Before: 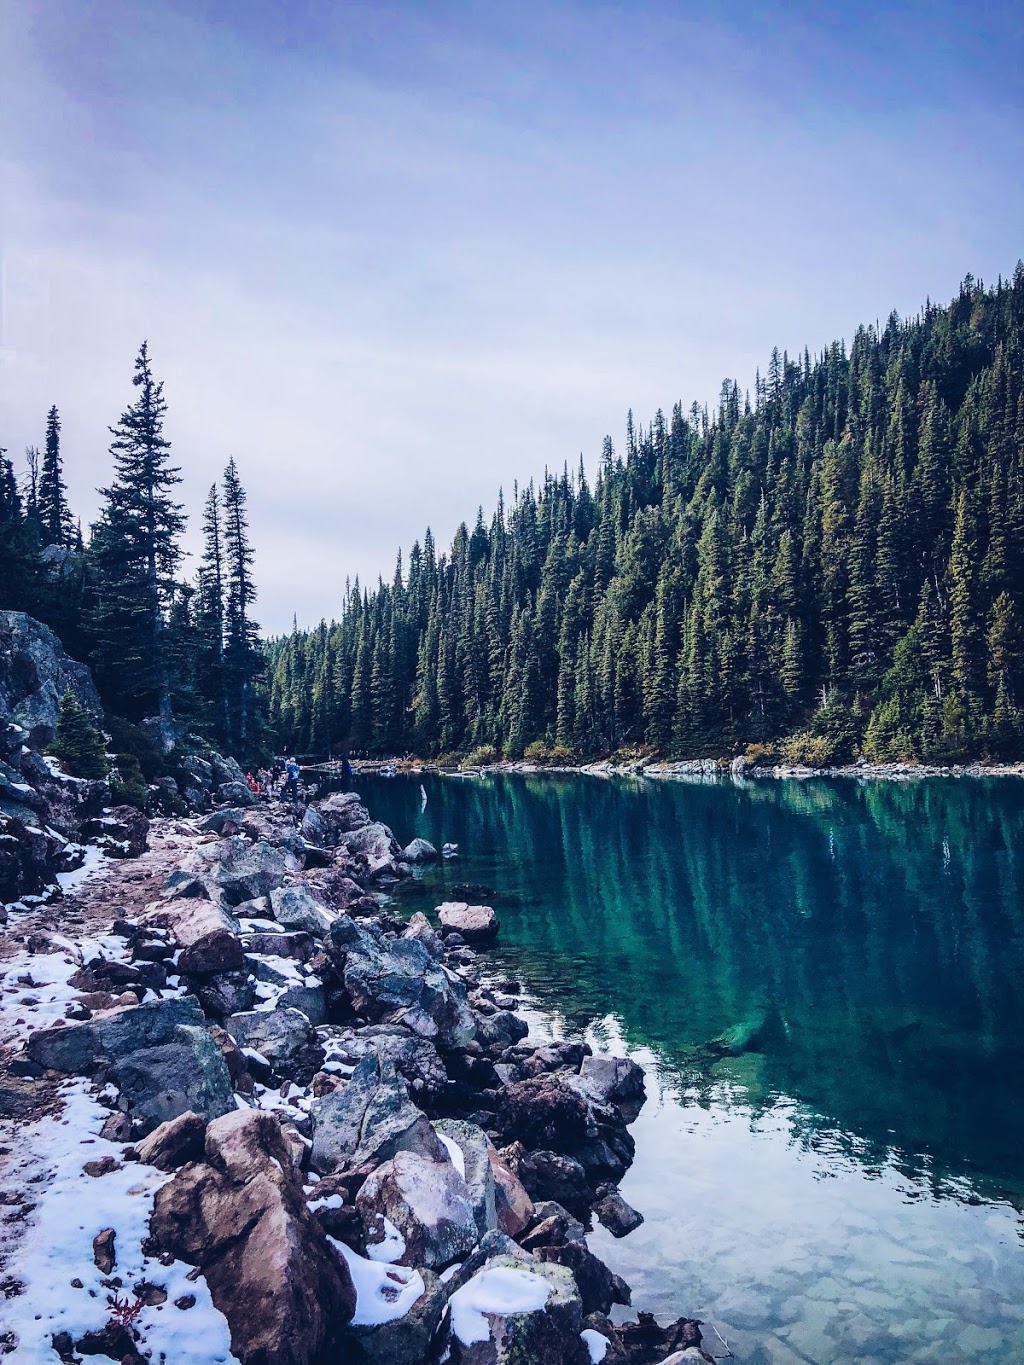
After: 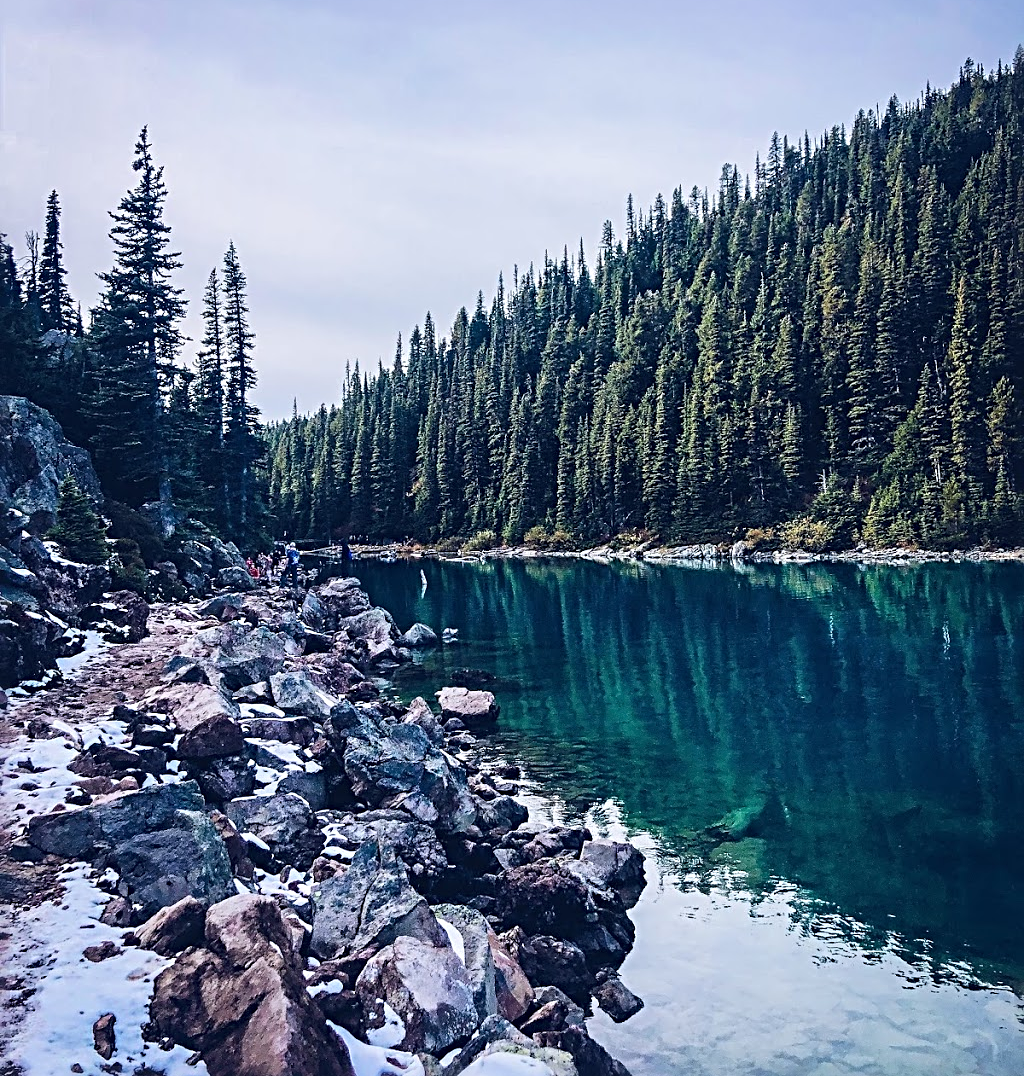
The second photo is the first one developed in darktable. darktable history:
crop and rotate: top 15.794%, bottom 5.34%
sharpen: radius 3.964
